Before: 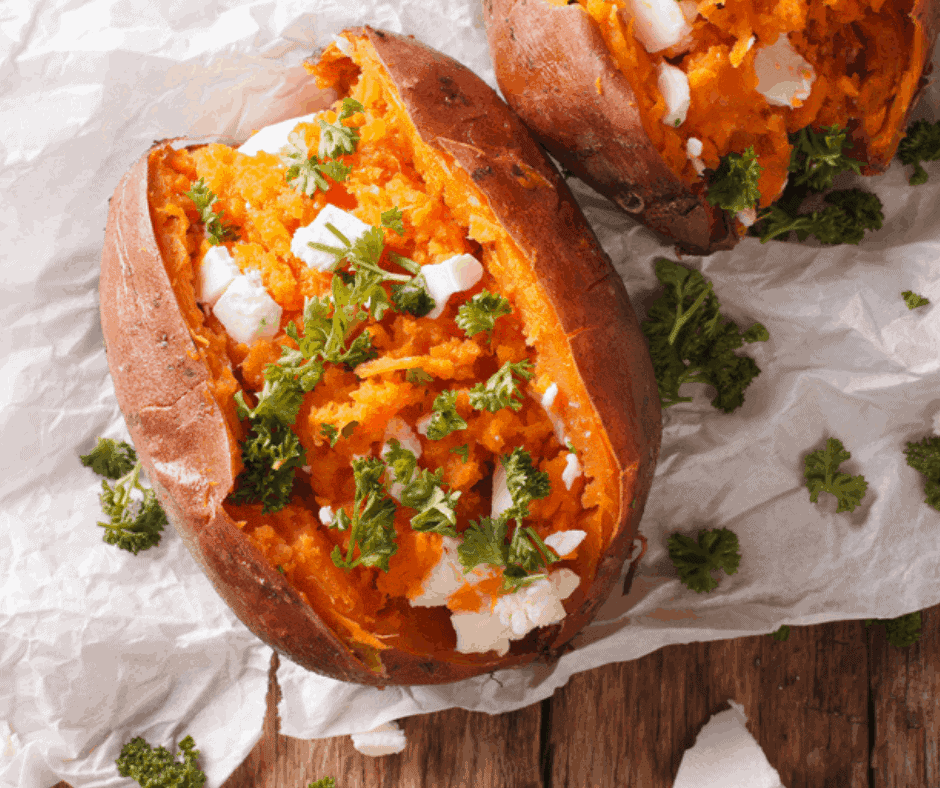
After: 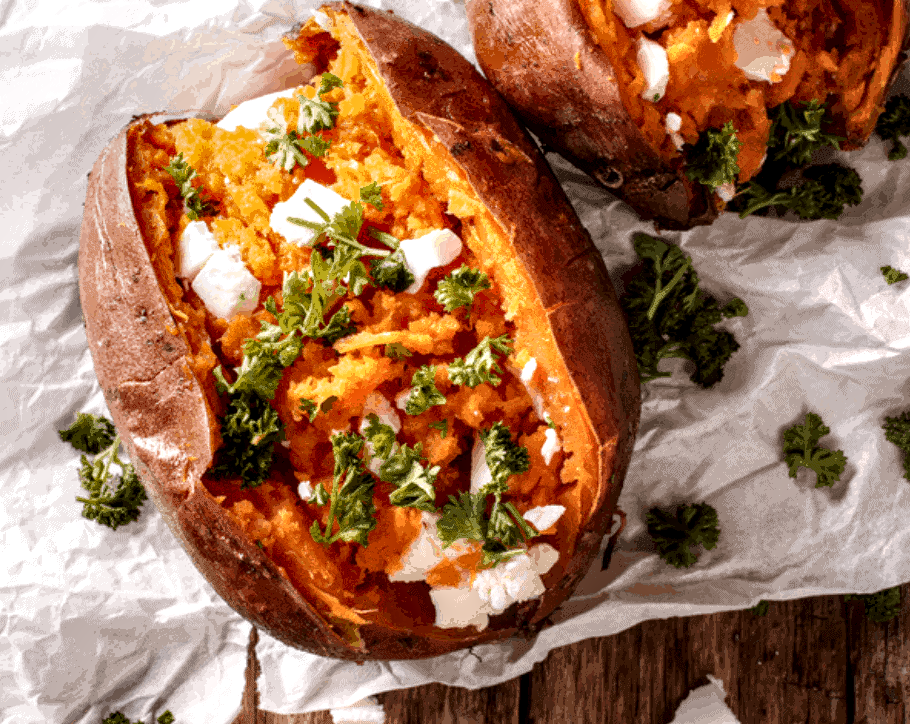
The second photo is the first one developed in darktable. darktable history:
crop: left 2.251%, top 3.182%, right 0.836%, bottom 4.854%
local contrast: highlights 16%, detail 187%
